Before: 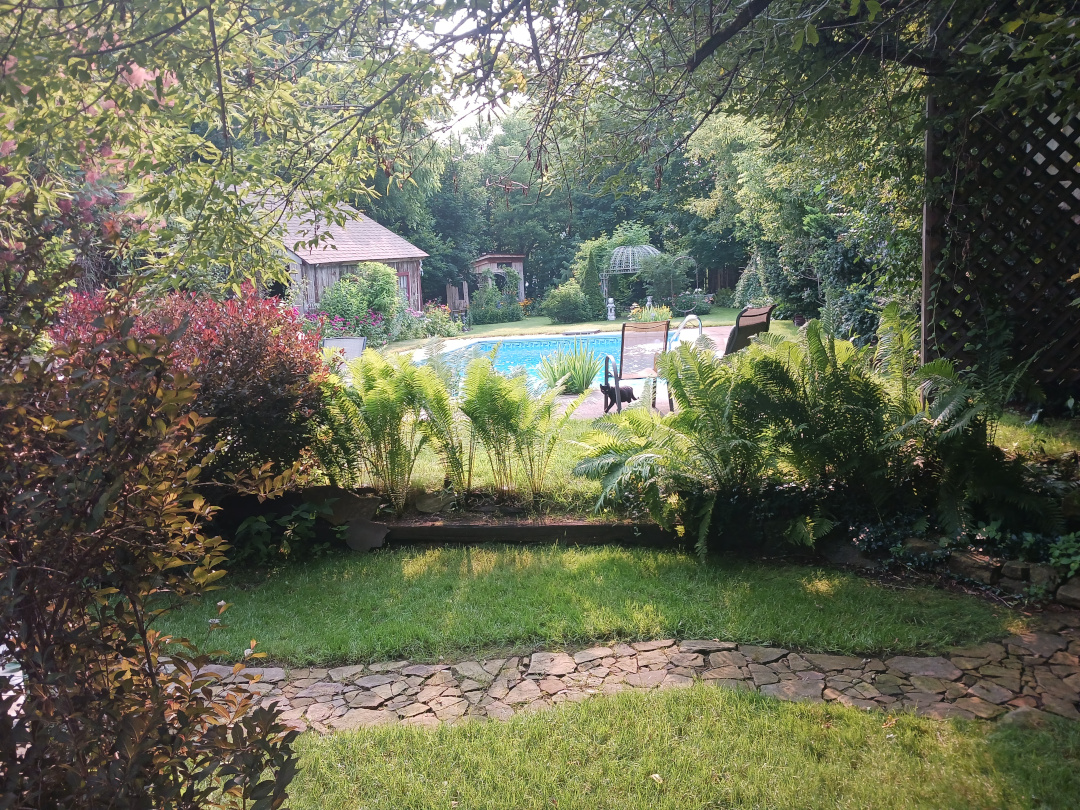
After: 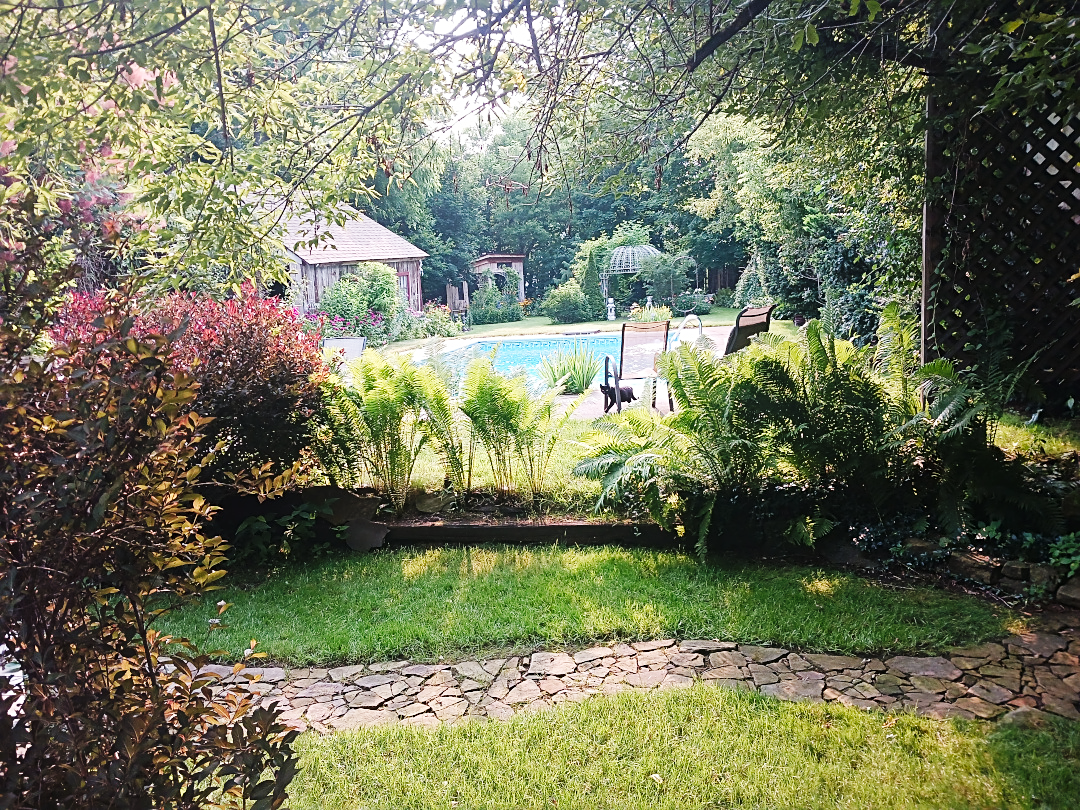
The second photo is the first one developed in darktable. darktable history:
sharpen: on, module defaults
base curve: curves: ch0 [(0, 0) (0.032, 0.025) (0.121, 0.166) (0.206, 0.329) (0.605, 0.79) (1, 1)], preserve colors none
